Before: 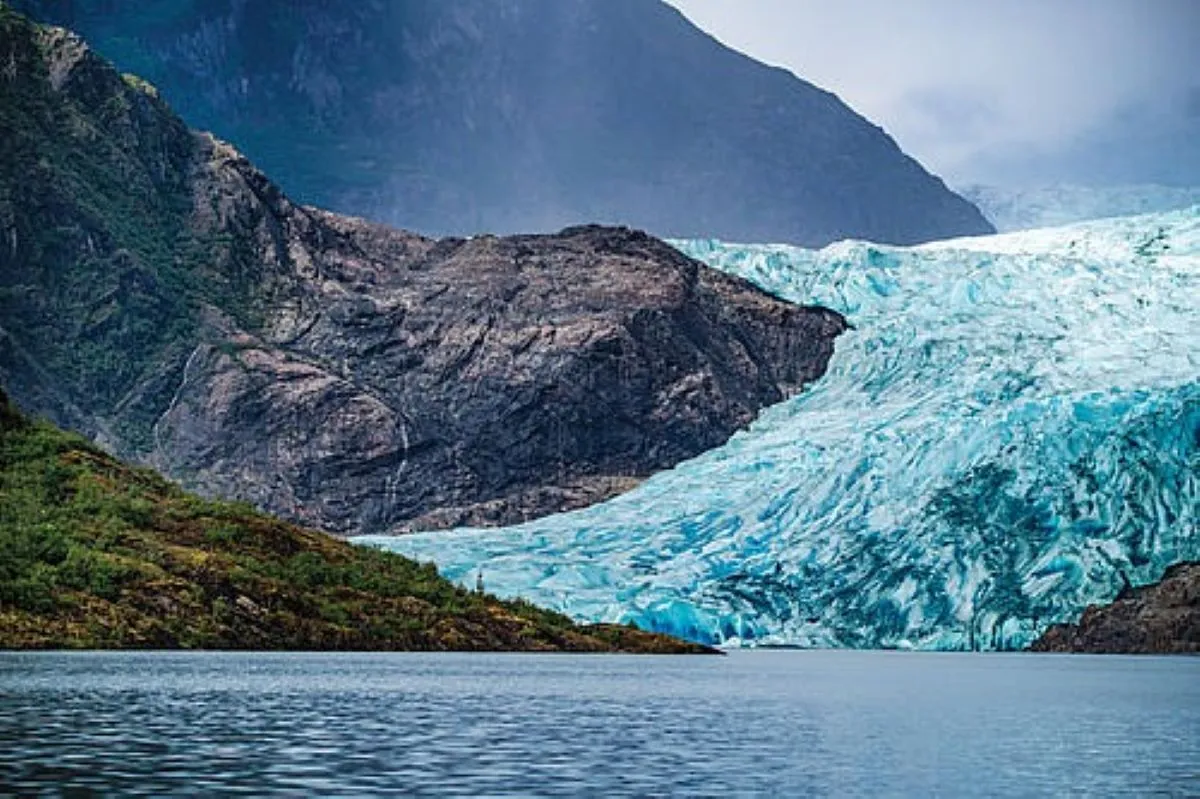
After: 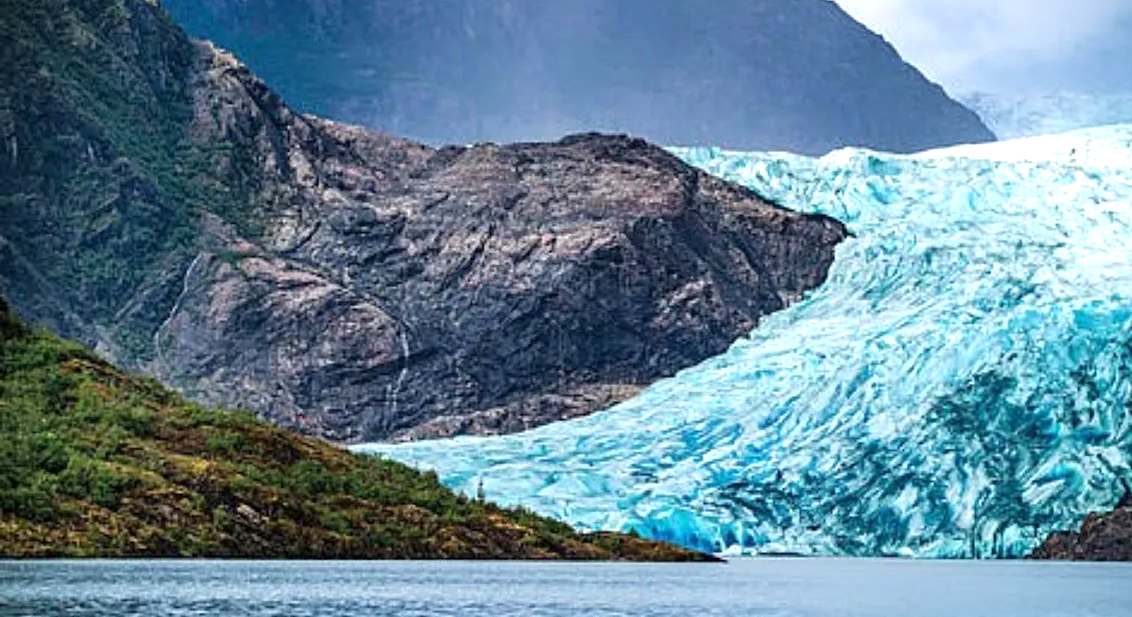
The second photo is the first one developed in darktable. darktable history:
exposure: black level correction 0.001, exposure 0.498 EV, compensate highlight preservation false
crop and rotate: angle 0.073°, top 11.697%, right 5.674%, bottom 11.115%
